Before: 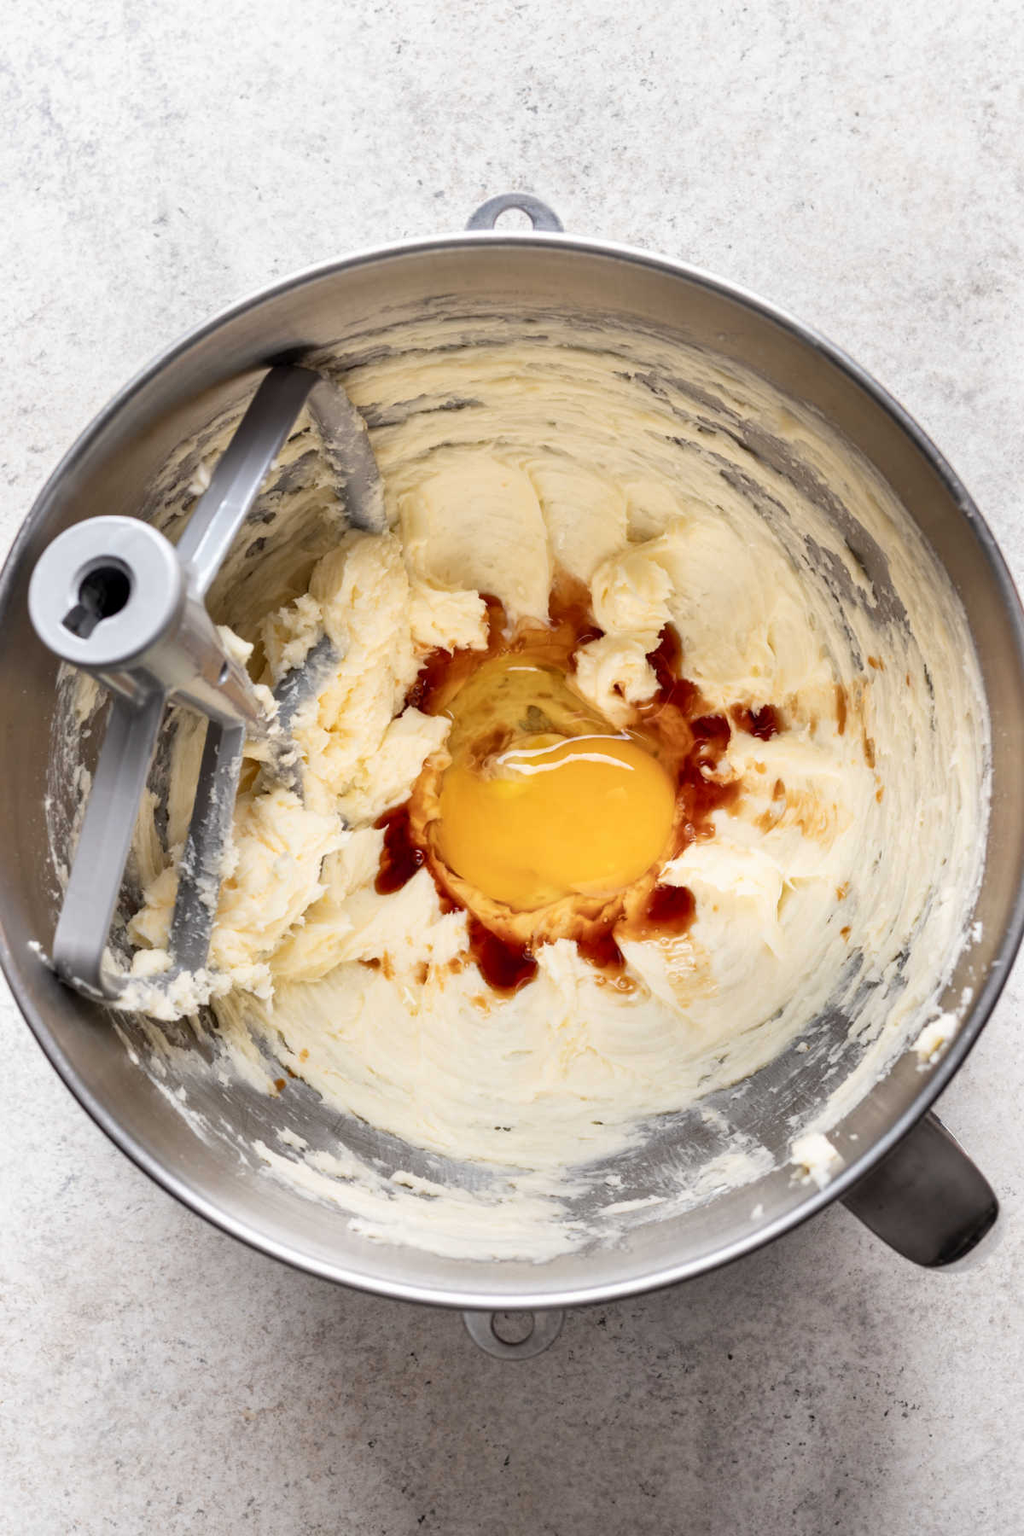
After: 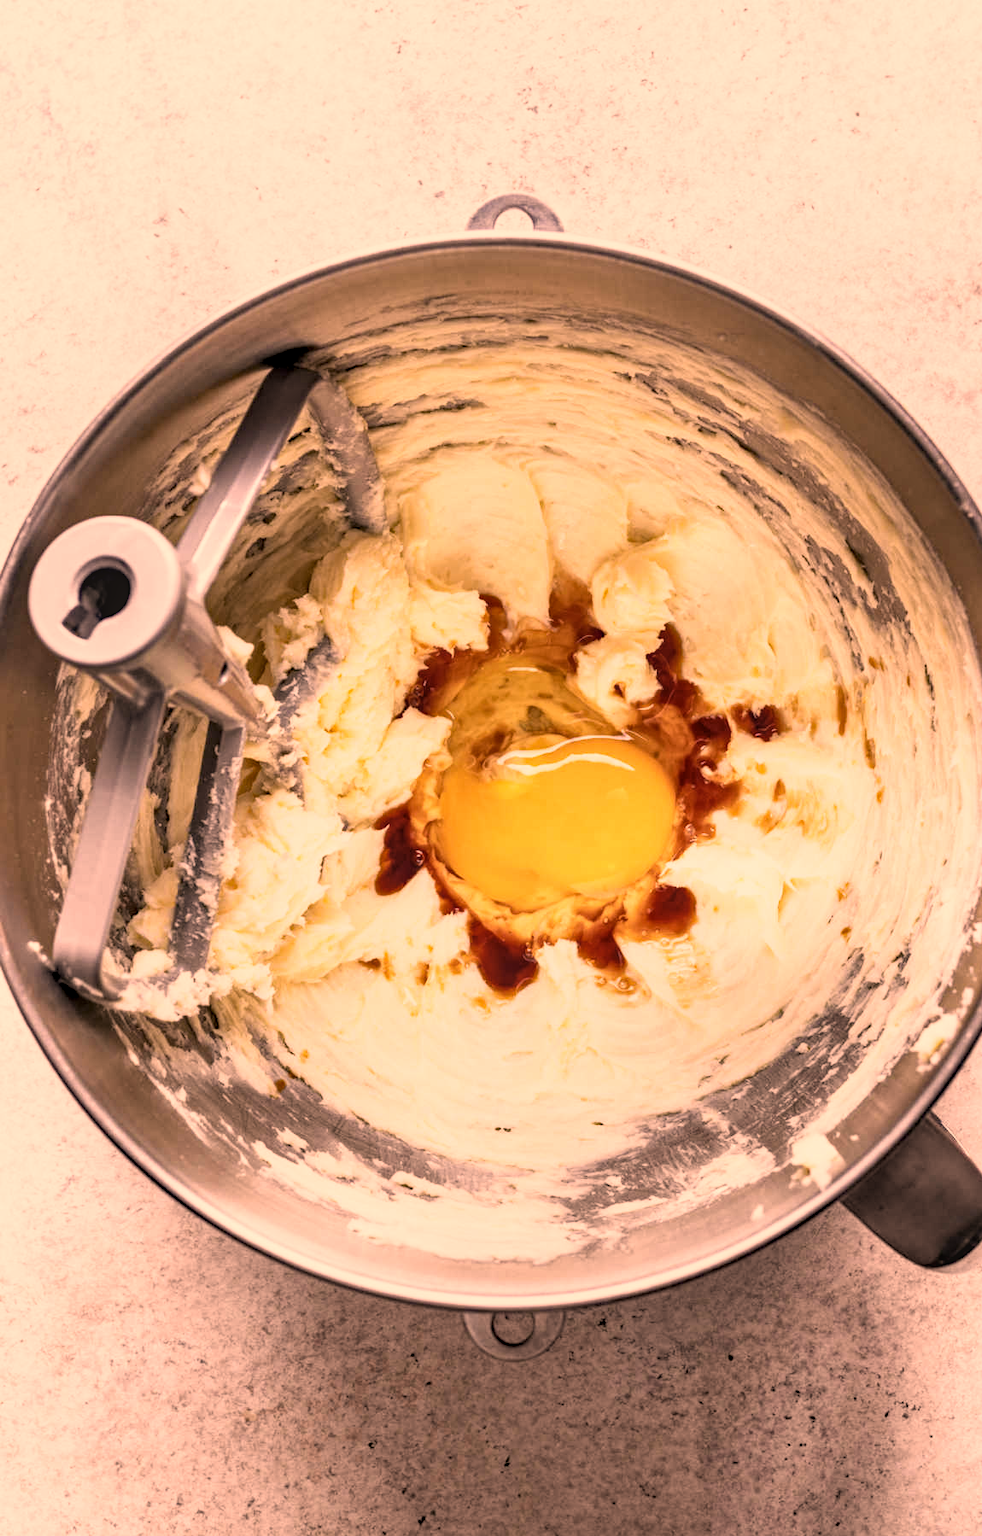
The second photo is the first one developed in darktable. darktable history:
local contrast: on, module defaults
color correction: highlights a* 39.26, highlights b* 39.62, saturation 0.687
crop: right 4.019%, bottom 0.037%
base curve: curves: ch0 [(0, 0) (0.666, 0.806) (1, 1)], preserve colors none
haze removal: strength 0.291, distance 0.247, adaptive false
